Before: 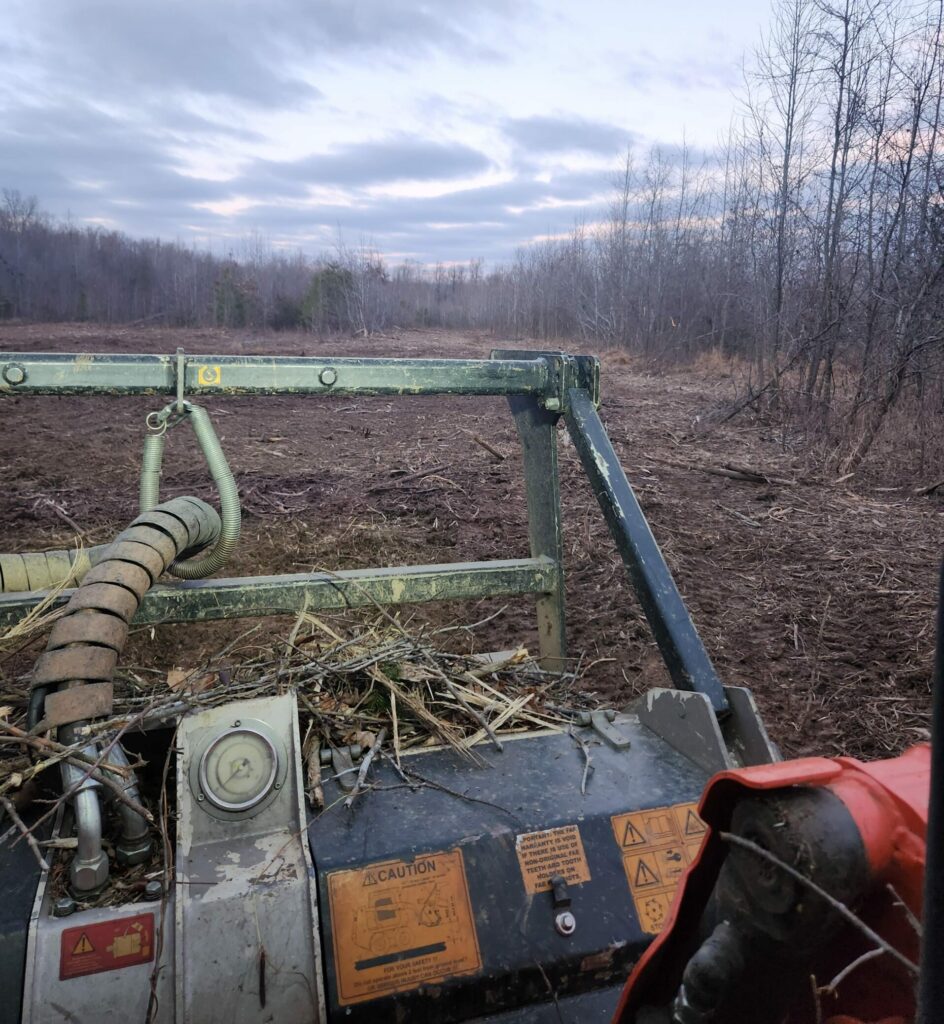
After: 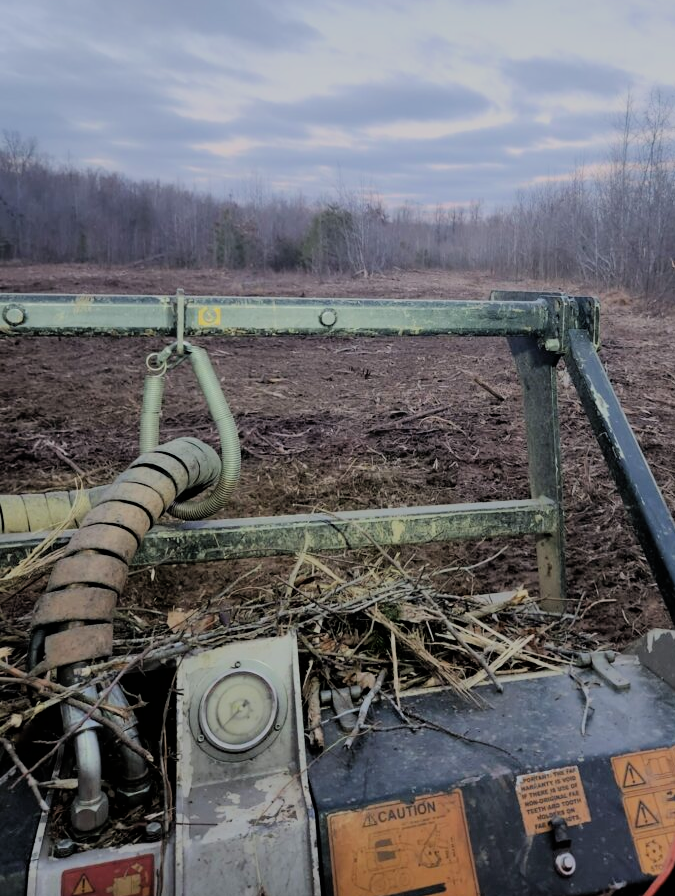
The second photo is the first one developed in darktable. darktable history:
crop: top 5.803%, right 27.864%, bottom 5.804%
filmic rgb: black relative exposure -6.15 EV, white relative exposure 6.96 EV, hardness 2.23, color science v6 (2022)
shadows and highlights: radius 337.17, shadows 29.01, soften with gaussian
